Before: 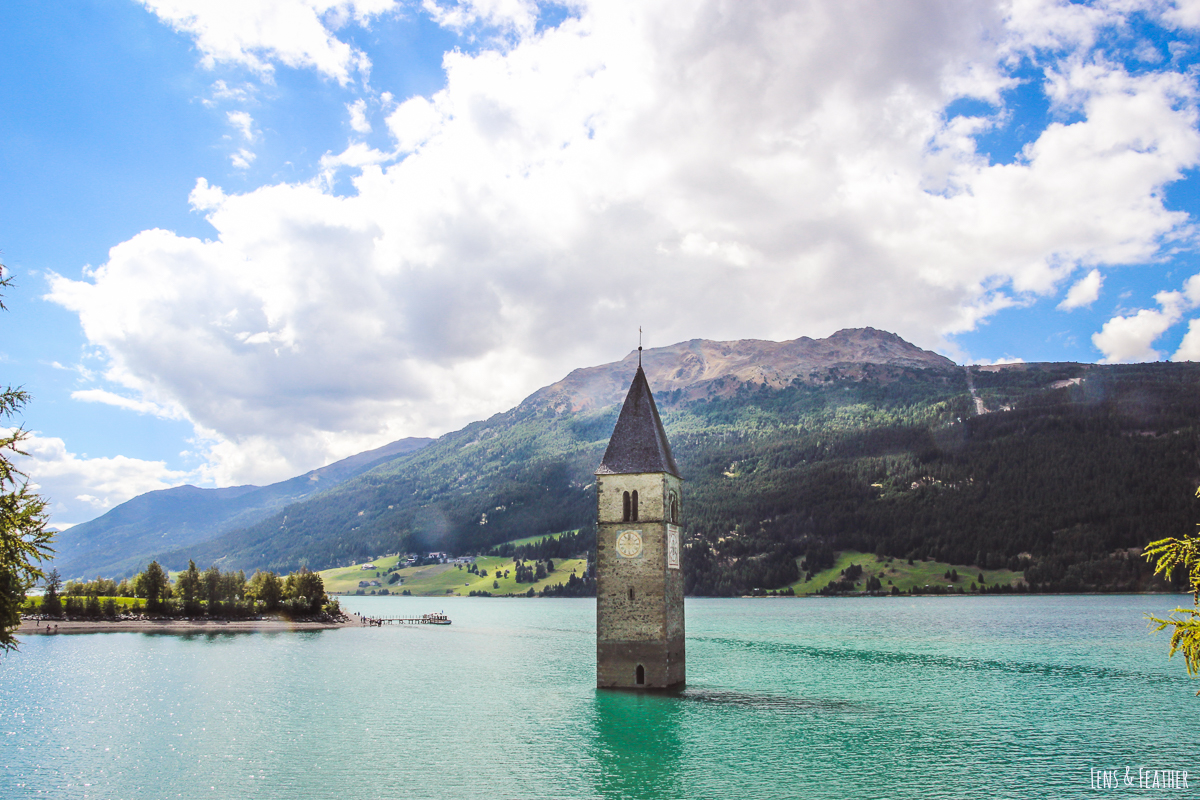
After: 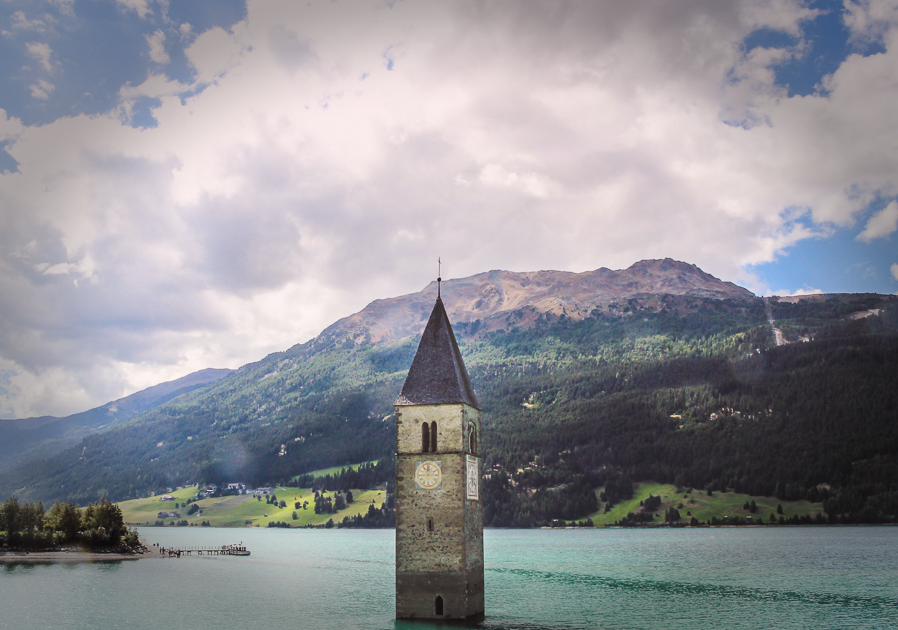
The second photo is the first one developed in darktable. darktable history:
crop: left 16.768%, top 8.653%, right 8.362%, bottom 12.485%
vignetting: fall-off start 66.7%, fall-off radius 39.74%, brightness -0.576, saturation -0.258, automatic ratio true, width/height ratio 0.671, dithering 16-bit output
graduated density: density 0.38 EV, hardness 21%, rotation -6.11°, saturation 32%
tone equalizer: on, module defaults
